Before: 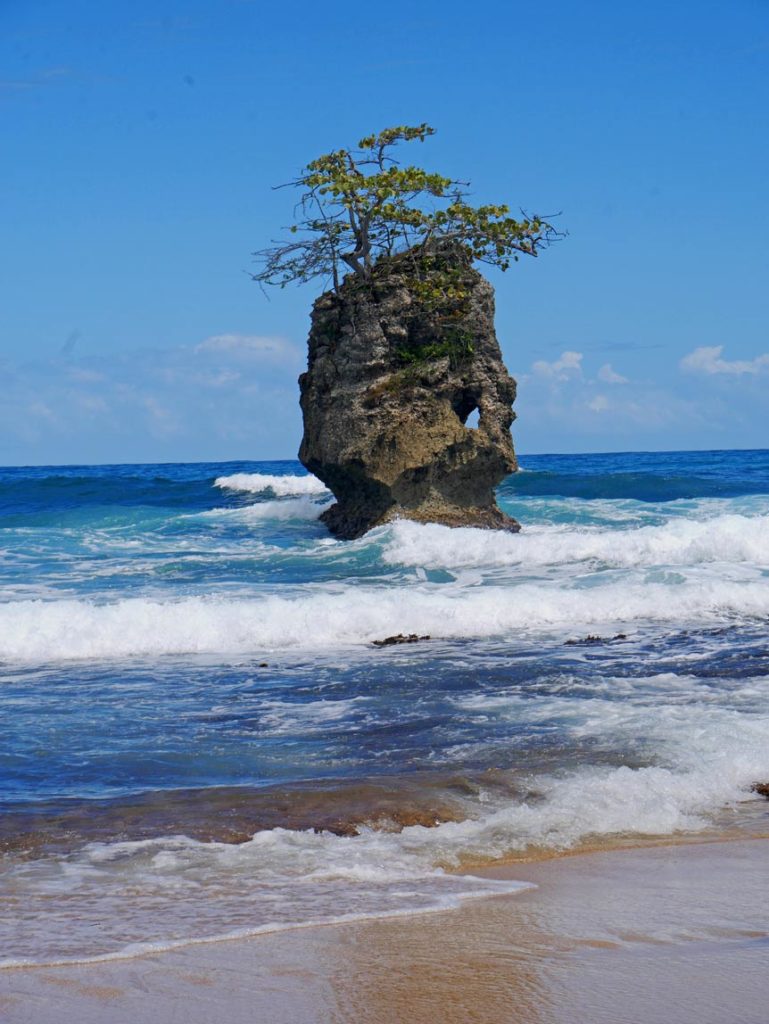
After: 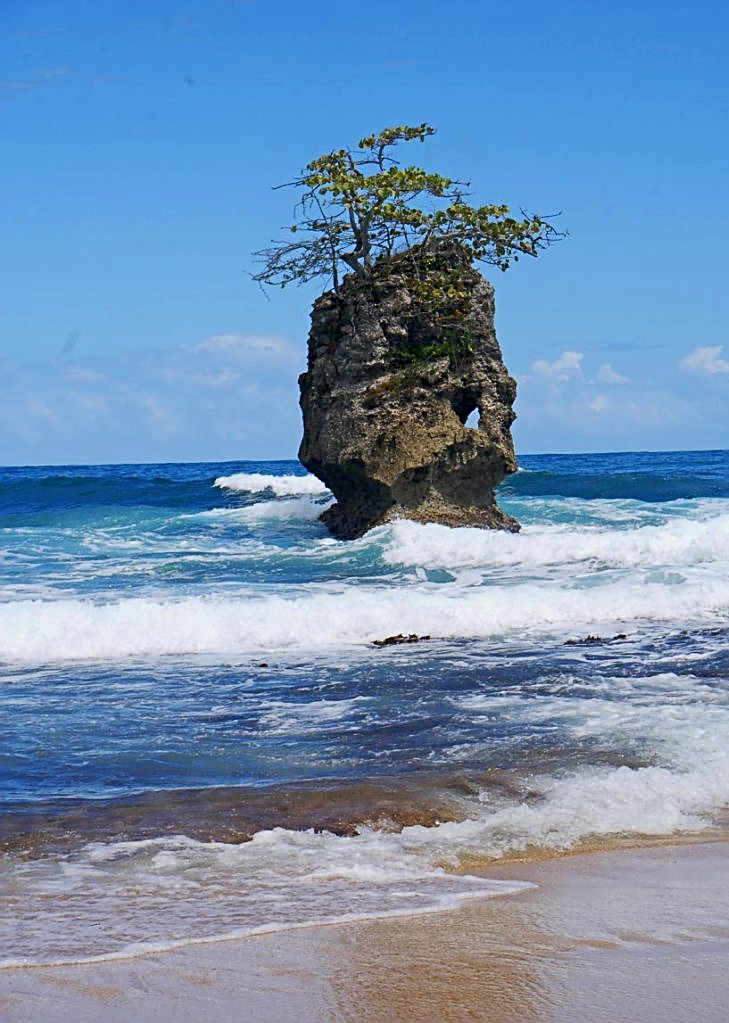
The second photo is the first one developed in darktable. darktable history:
crop and rotate: right 5.167%
sharpen: on, module defaults
contrast brightness saturation: contrast 0.15, brightness 0.05
